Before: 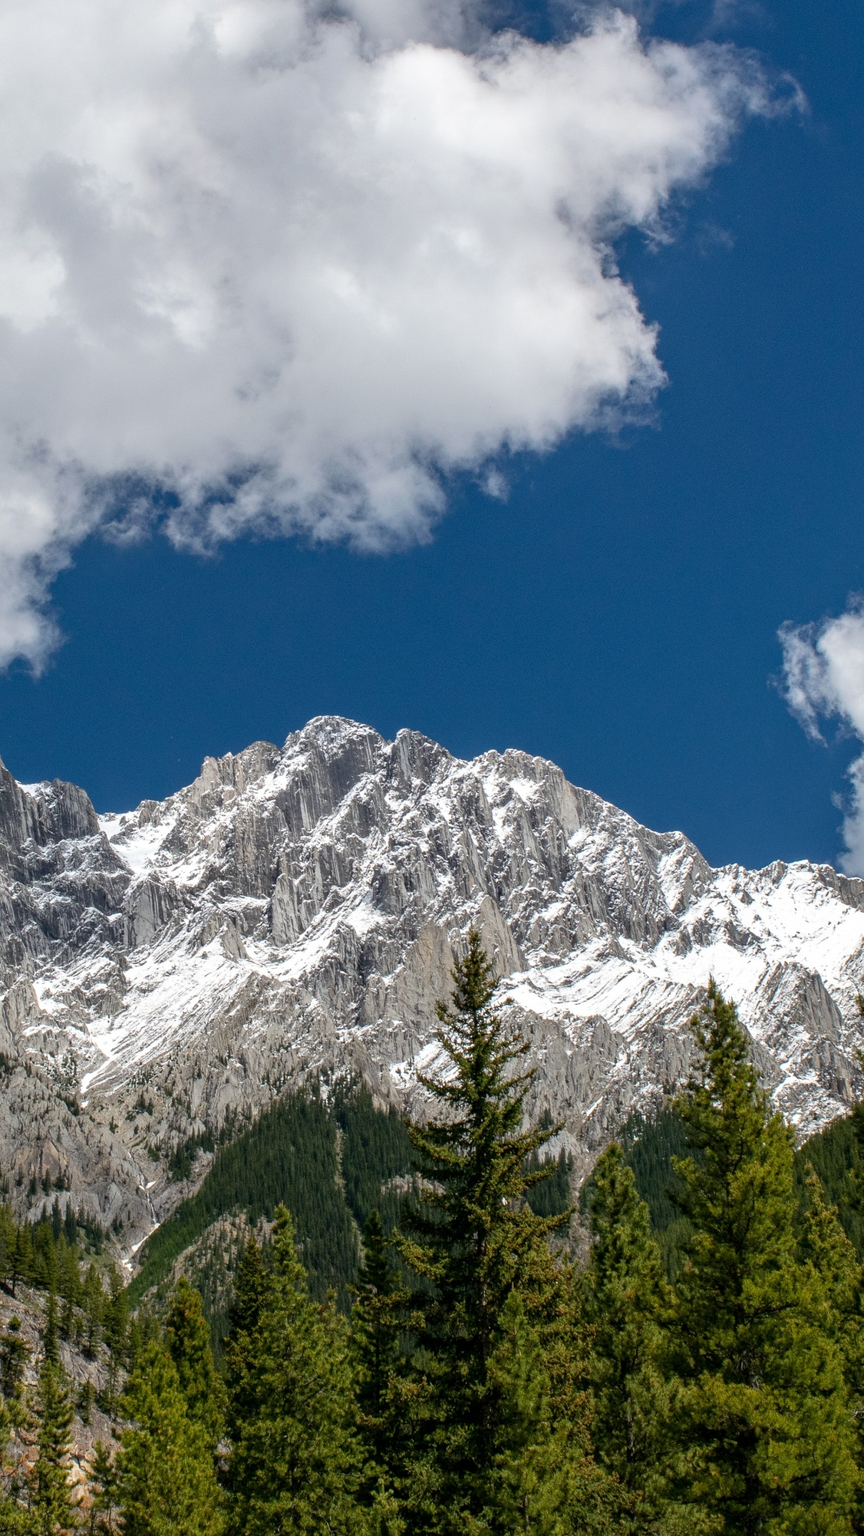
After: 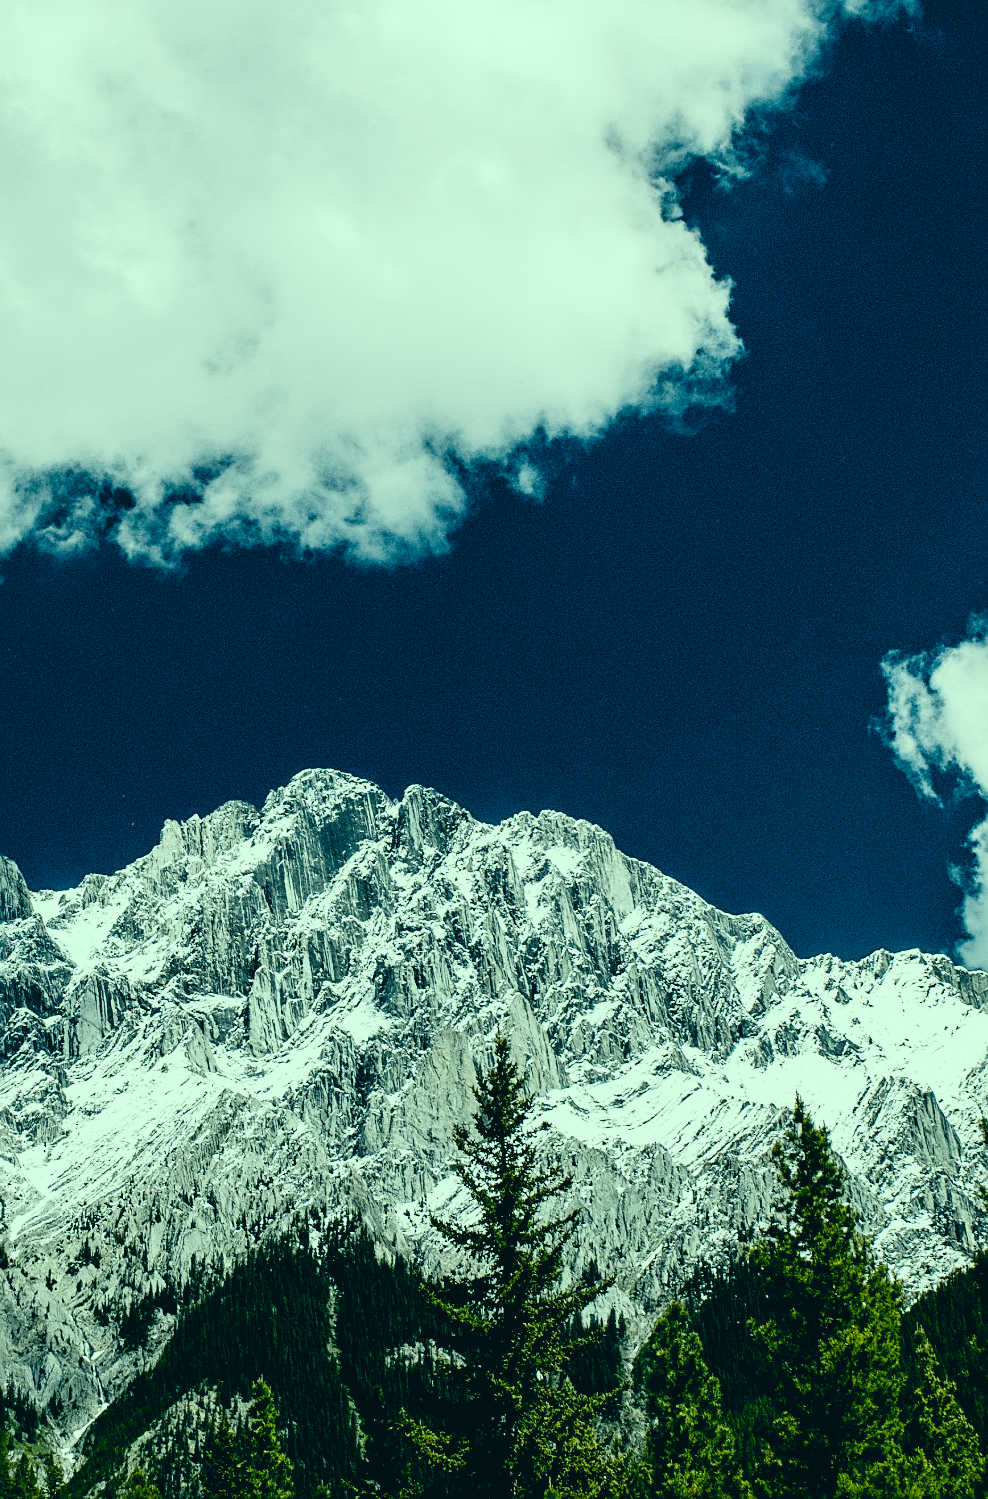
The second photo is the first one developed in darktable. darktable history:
sharpen: on, module defaults
filmic rgb: black relative exposure -5.04 EV, white relative exposure 3.49 EV, hardness 3.18, contrast 1.389, highlights saturation mix -30.98%, preserve chrominance no, color science v5 (2021), iterations of high-quality reconstruction 10
exposure: black level correction 0.009, exposure 0.017 EV, compensate exposure bias true, compensate highlight preservation false
color balance rgb: shadows lift › luminance -7.904%, shadows lift › chroma 2.144%, shadows lift › hue 163.93°, power › luminance 1.234%, power › chroma 0.403%, power › hue 36.26°, highlights gain › chroma 1.396%, highlights gain › hue 50.83°, perceptual saturation grading › global saturation 34.555%, perceptual saturation grading › highlights -29.827%, perceptual saturation grading › shadows 34.503%
color correction: highlights a* -19.75, highlights b* 9.8, shadows a* -20.87, shadows b* -10.29
contrast brightness saturation: contrast 0.2, brightness 0.14, saturation 0.146
crop: left 8.508%, top 6.613%, bottom 15.297%
